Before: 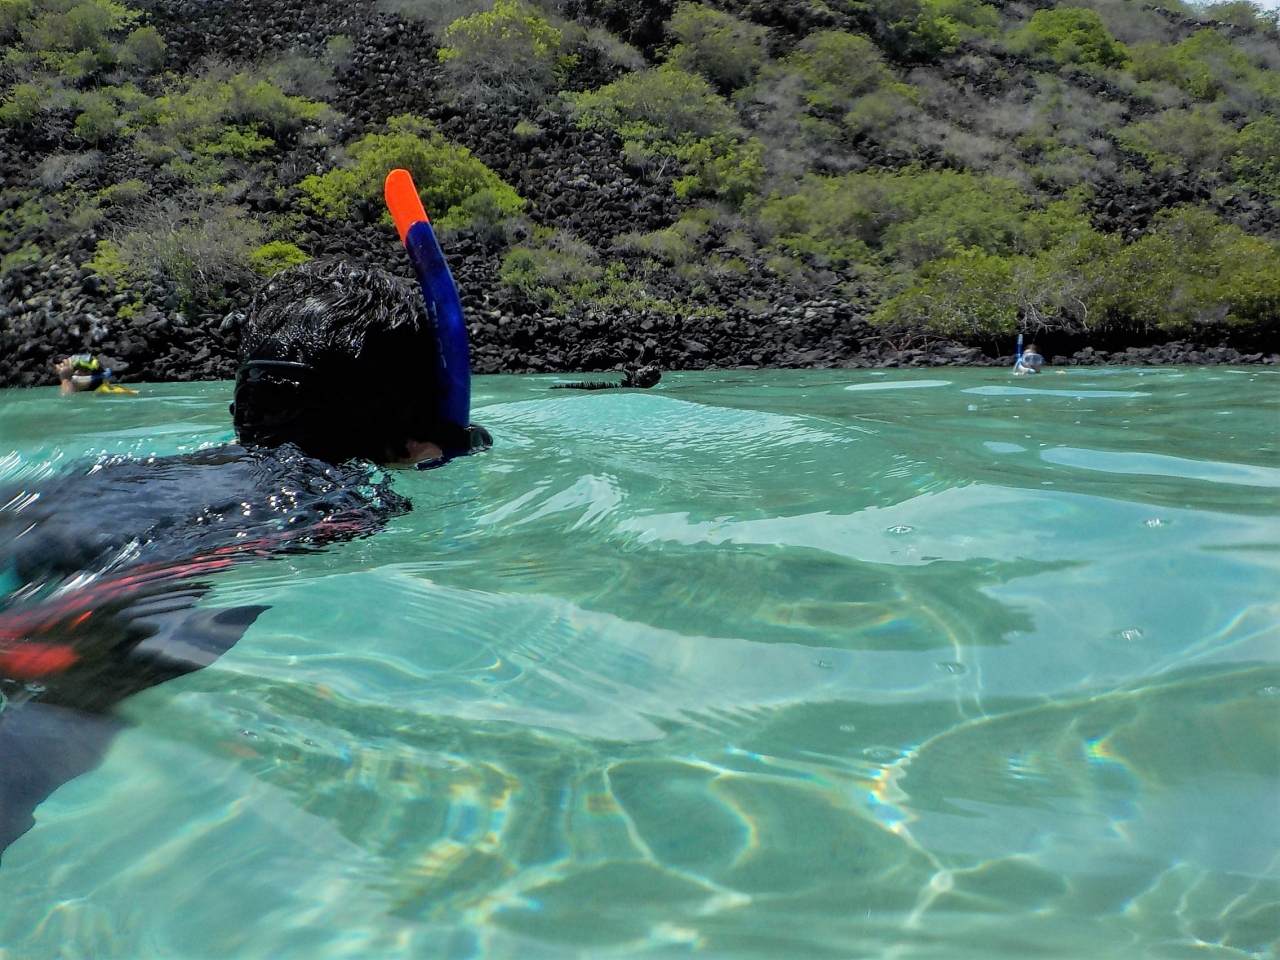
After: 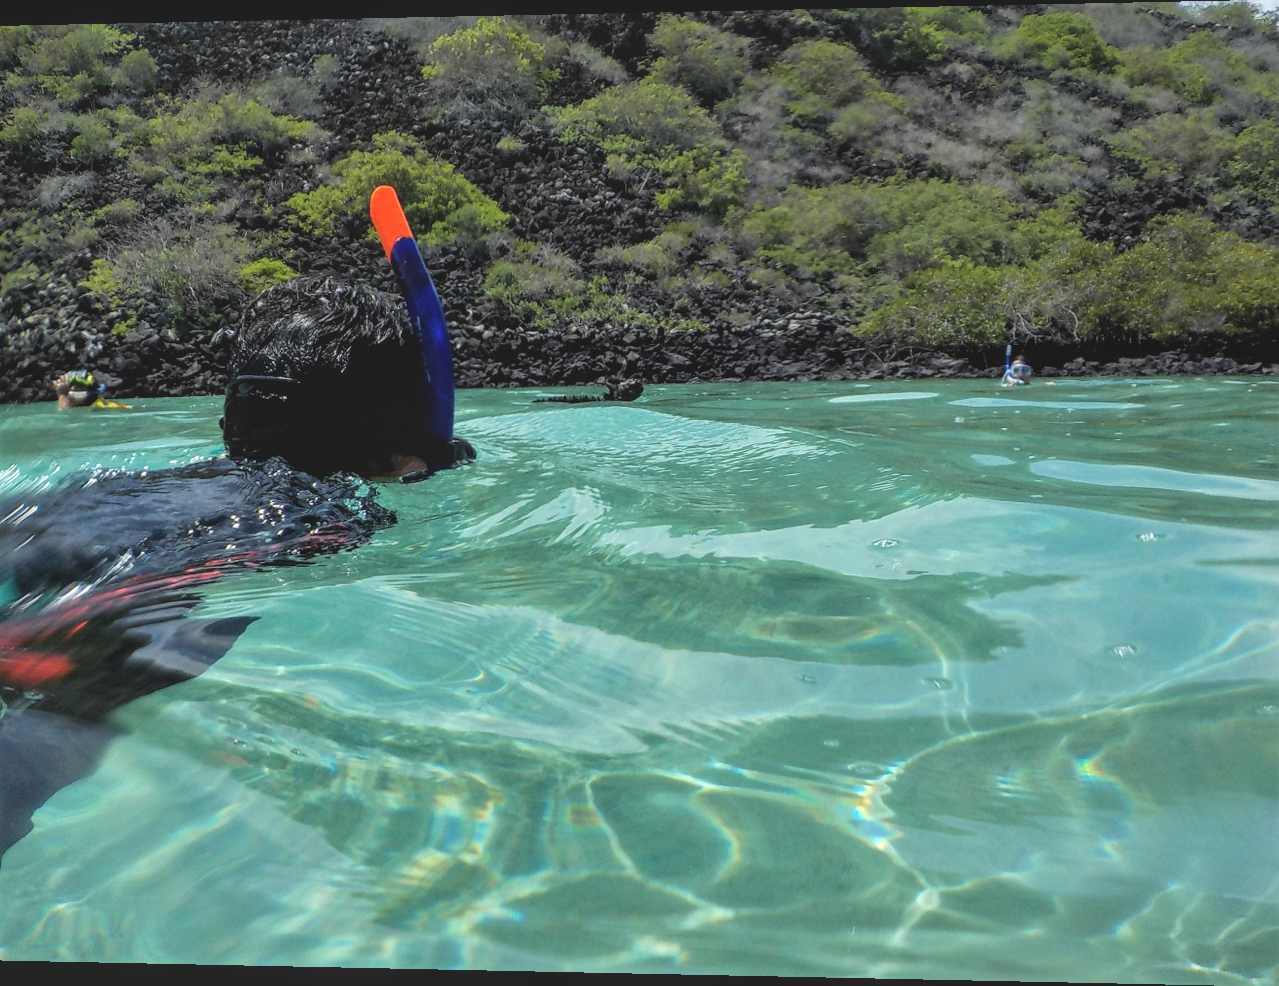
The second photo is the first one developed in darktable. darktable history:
exposure: black level correction -0.015, compensate highlight preservation false
local contrast: on, module defaults
rotate and perspective: lens shift (horizontal) -0.055, automatic cropping off
